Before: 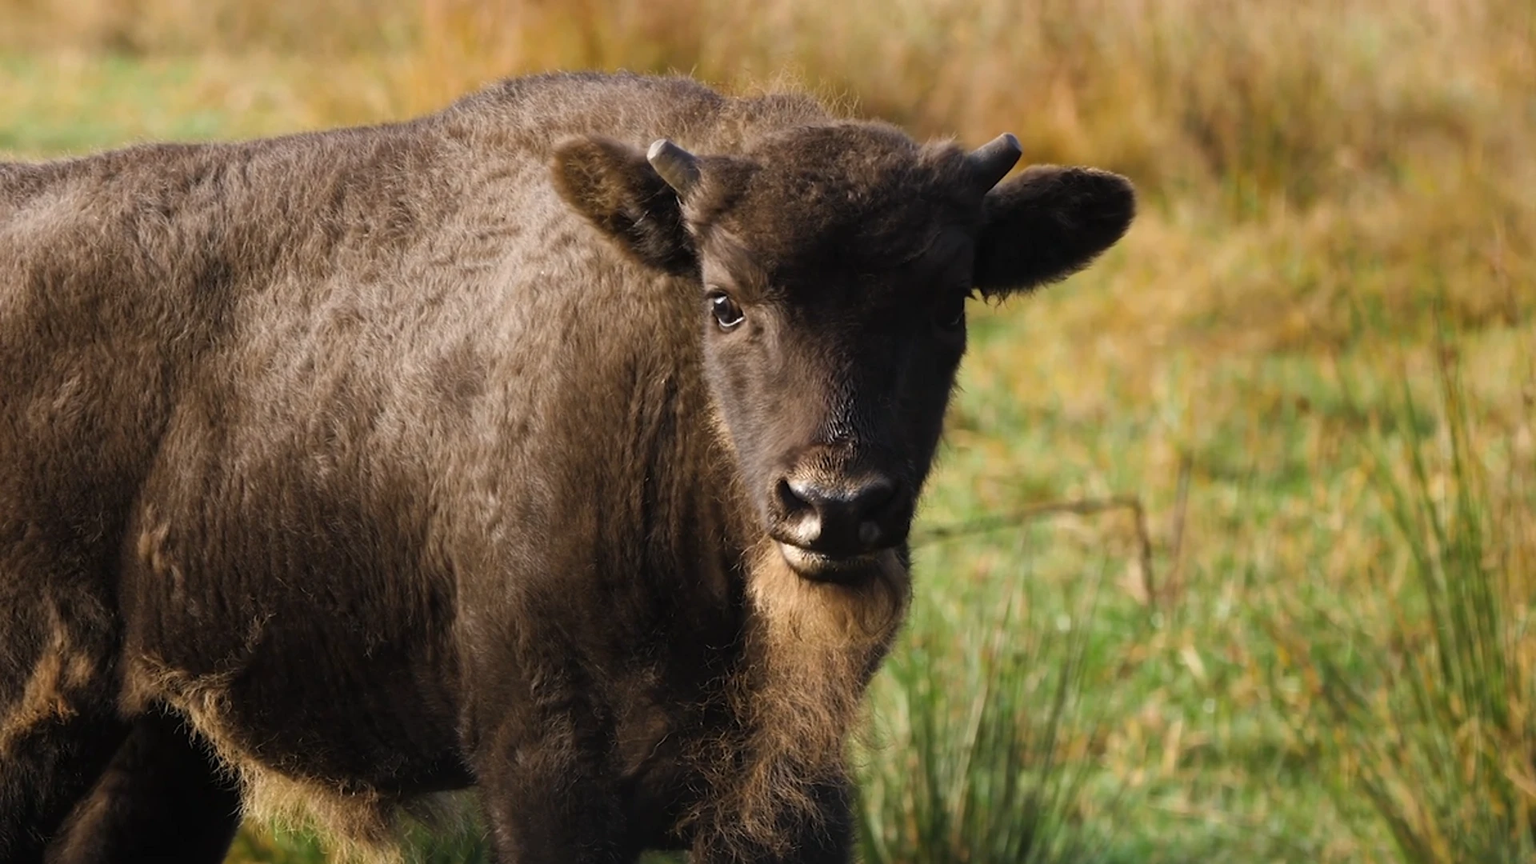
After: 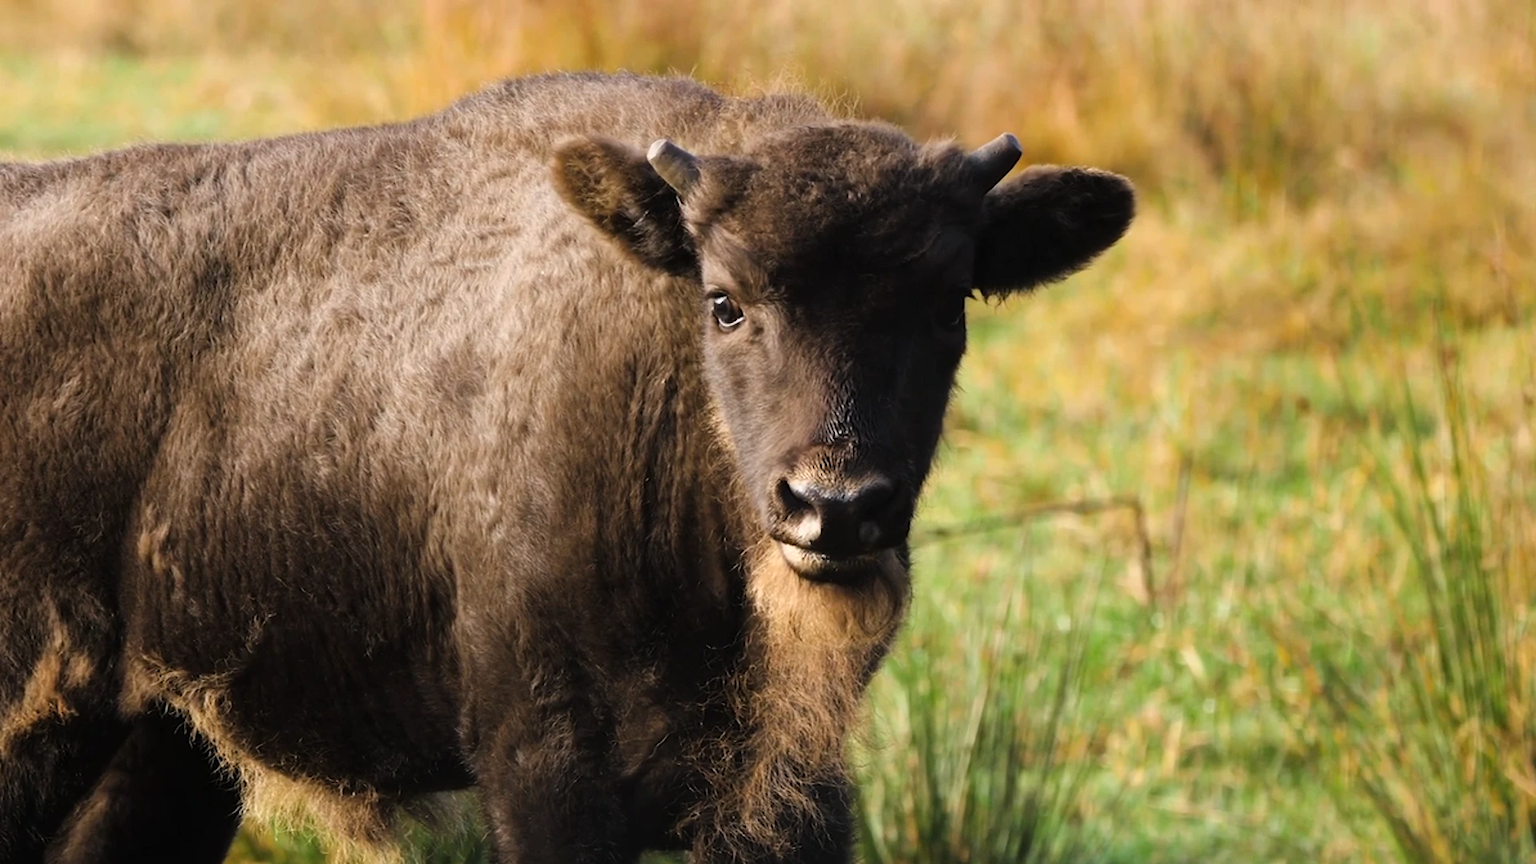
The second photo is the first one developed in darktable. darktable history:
tone curve: curves: ch0 [(0, 0) (0.091, 0.077) (0.389, 0.458) (0.745, 0.82) (0.844, 0.908) (0.909, 0.942) (1, 0.973)]; ch1 [(0, 0) (0.437, 0.404) (0.5, 0.5) (0.529, 0.55) (0.58, 0.6) (0.616, 0.649) (1, 1)]; ch2 [(0, 0) (0.442, 0.415) (0.5, 0.5) (0.535, 0.557) (0.585, 0.62) (1, 1)], color space Lab, linked channels, preserve colors none
